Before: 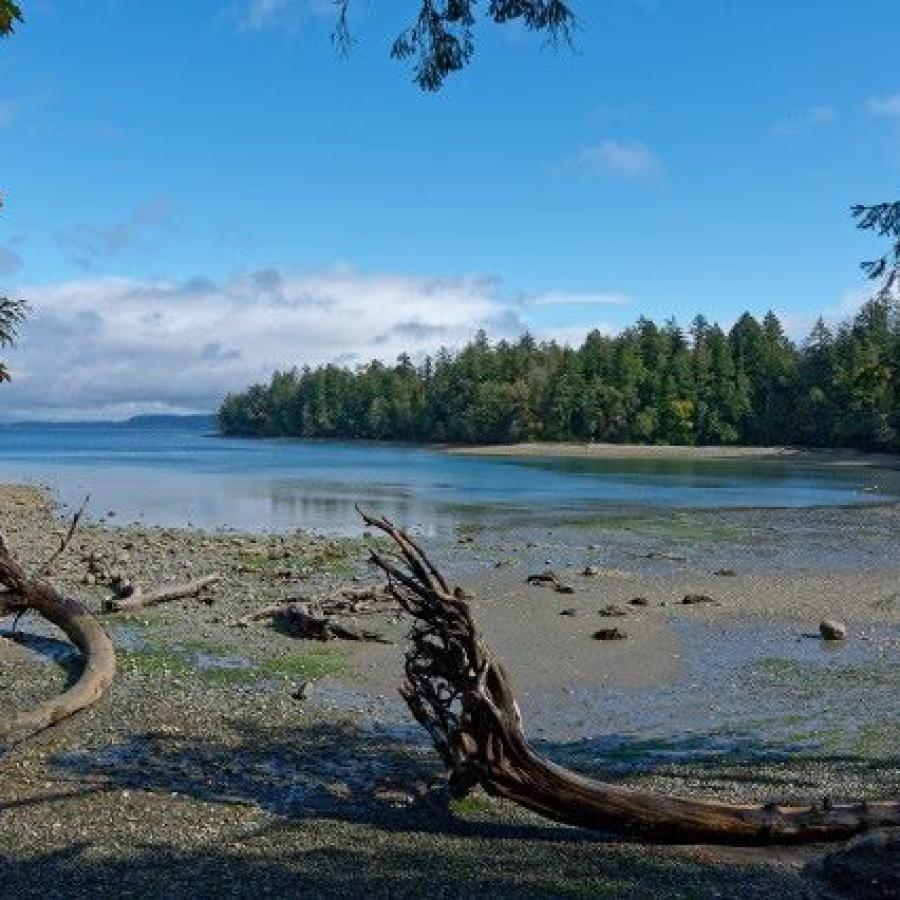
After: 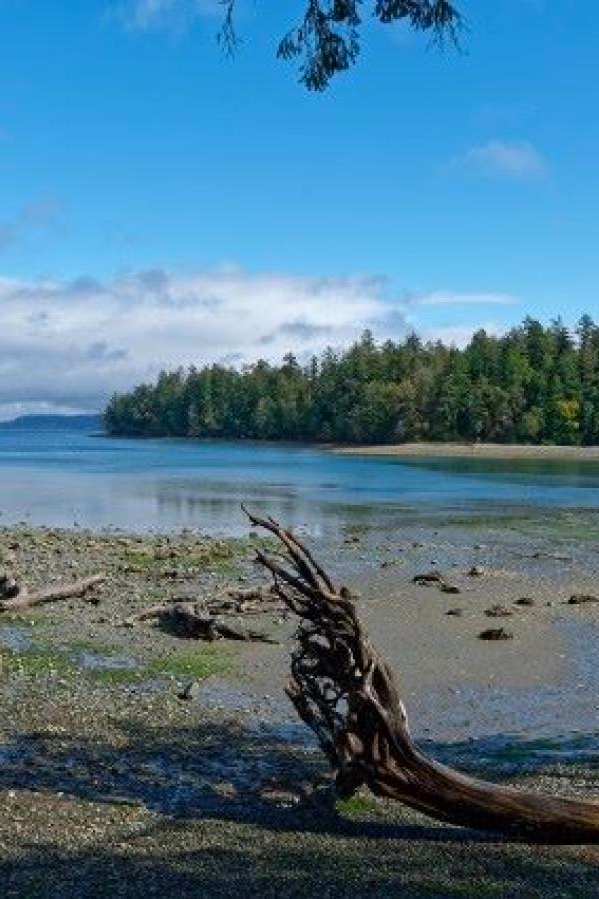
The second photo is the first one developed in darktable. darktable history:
crop and rotate: left 12.673%, right 20.66%
color balance: output saturation 110%
